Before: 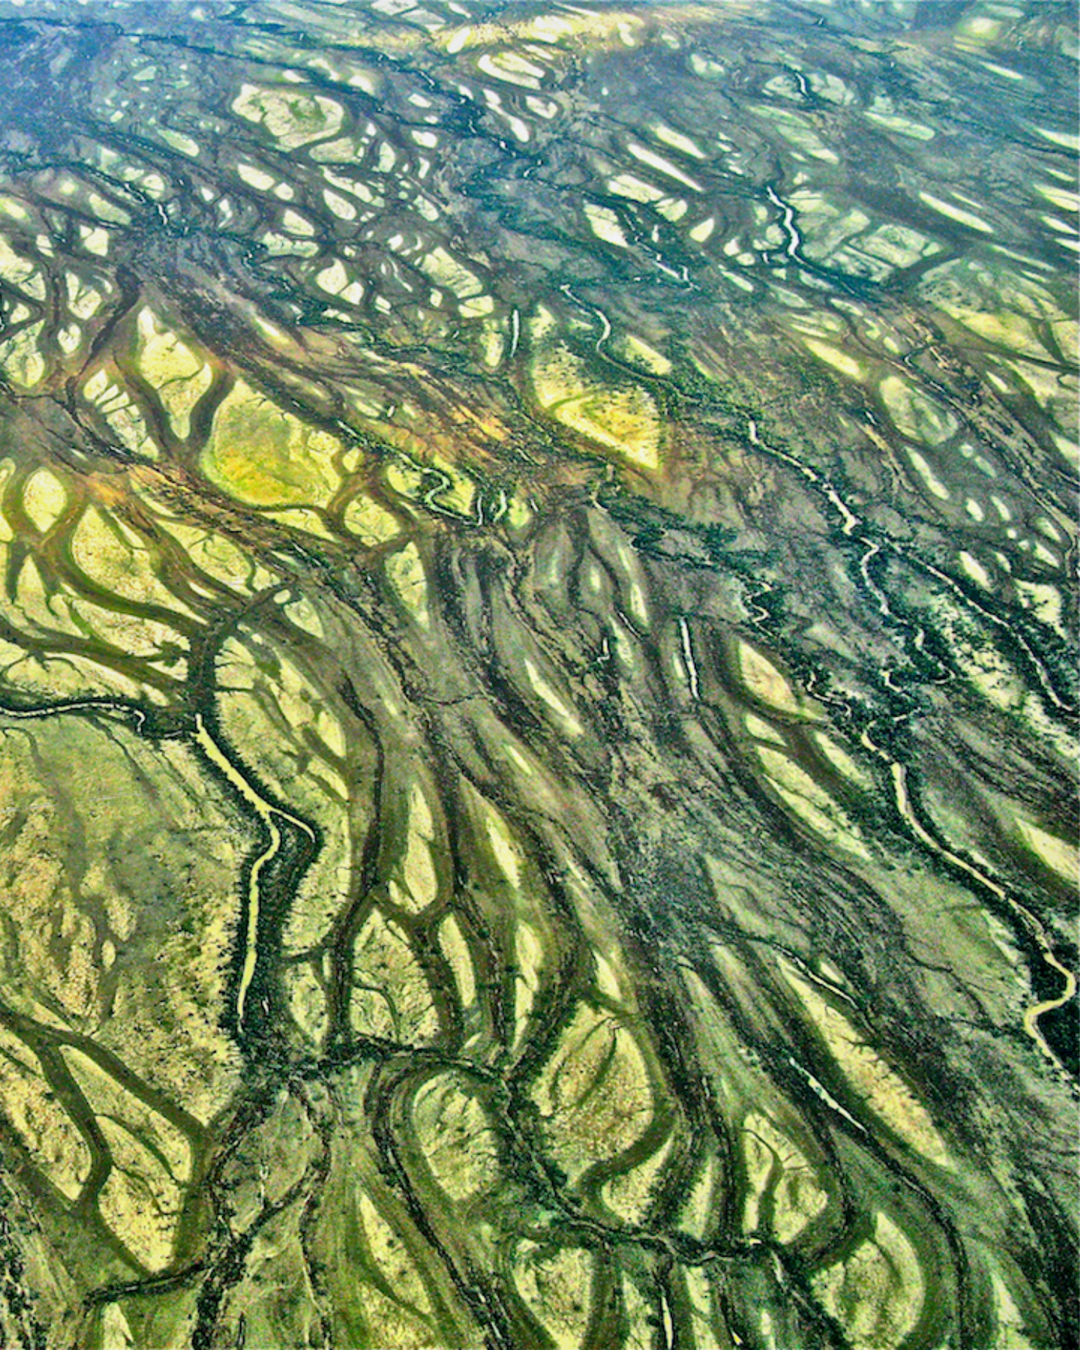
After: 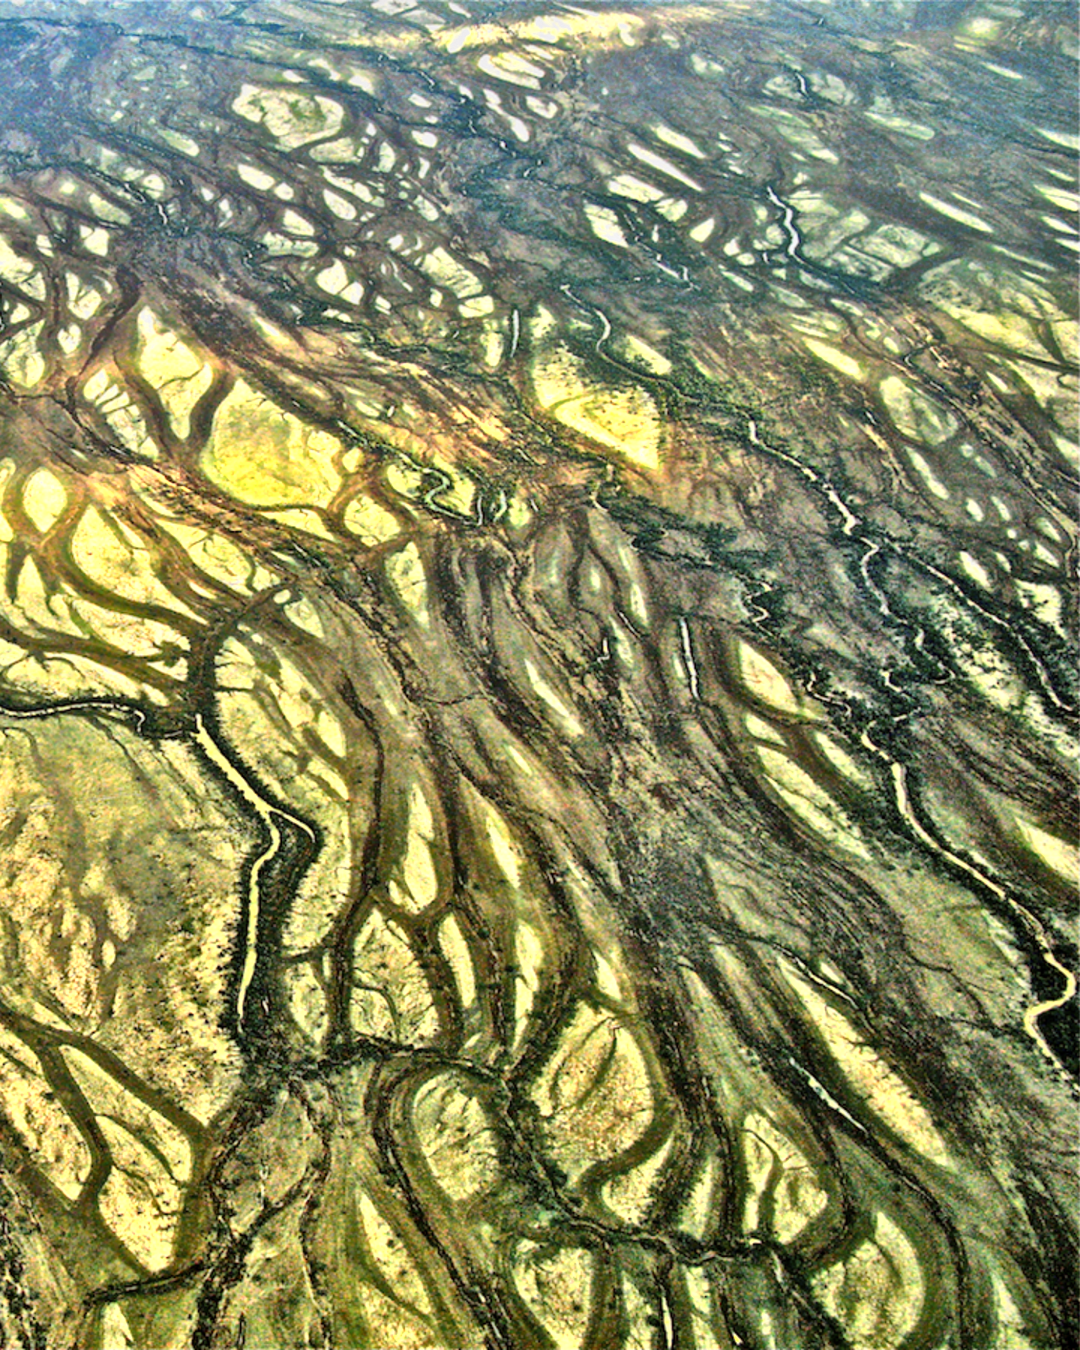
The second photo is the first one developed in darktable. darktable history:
tone equalizer: on, module defaults
rgb levels: mode RGB, independent channels, levels [[0, 0.5, 1], [0, 0.521, 1], [0, 0.536, 1]]
color zones: curves: ch0 [(0.018, 0.548) (0.197, 0.654) (0.425, 0.447) (0.605, 0.658) (0.732, 0.579)]; ch1 [(0.105, 0.531) (0.224, 0.531) (0.386, 0.39) (0.618, 0.456) (0.732, 0.456) (0.956, 0.421)]; ch2 [(0.039, 0.583) (0.215, 0.465) (0.399, 0.544) (0.465, 0.548) (0.614, 0.447) (0.724, 0.43) (0.882, 0.623) (0.956, 0.632)]
